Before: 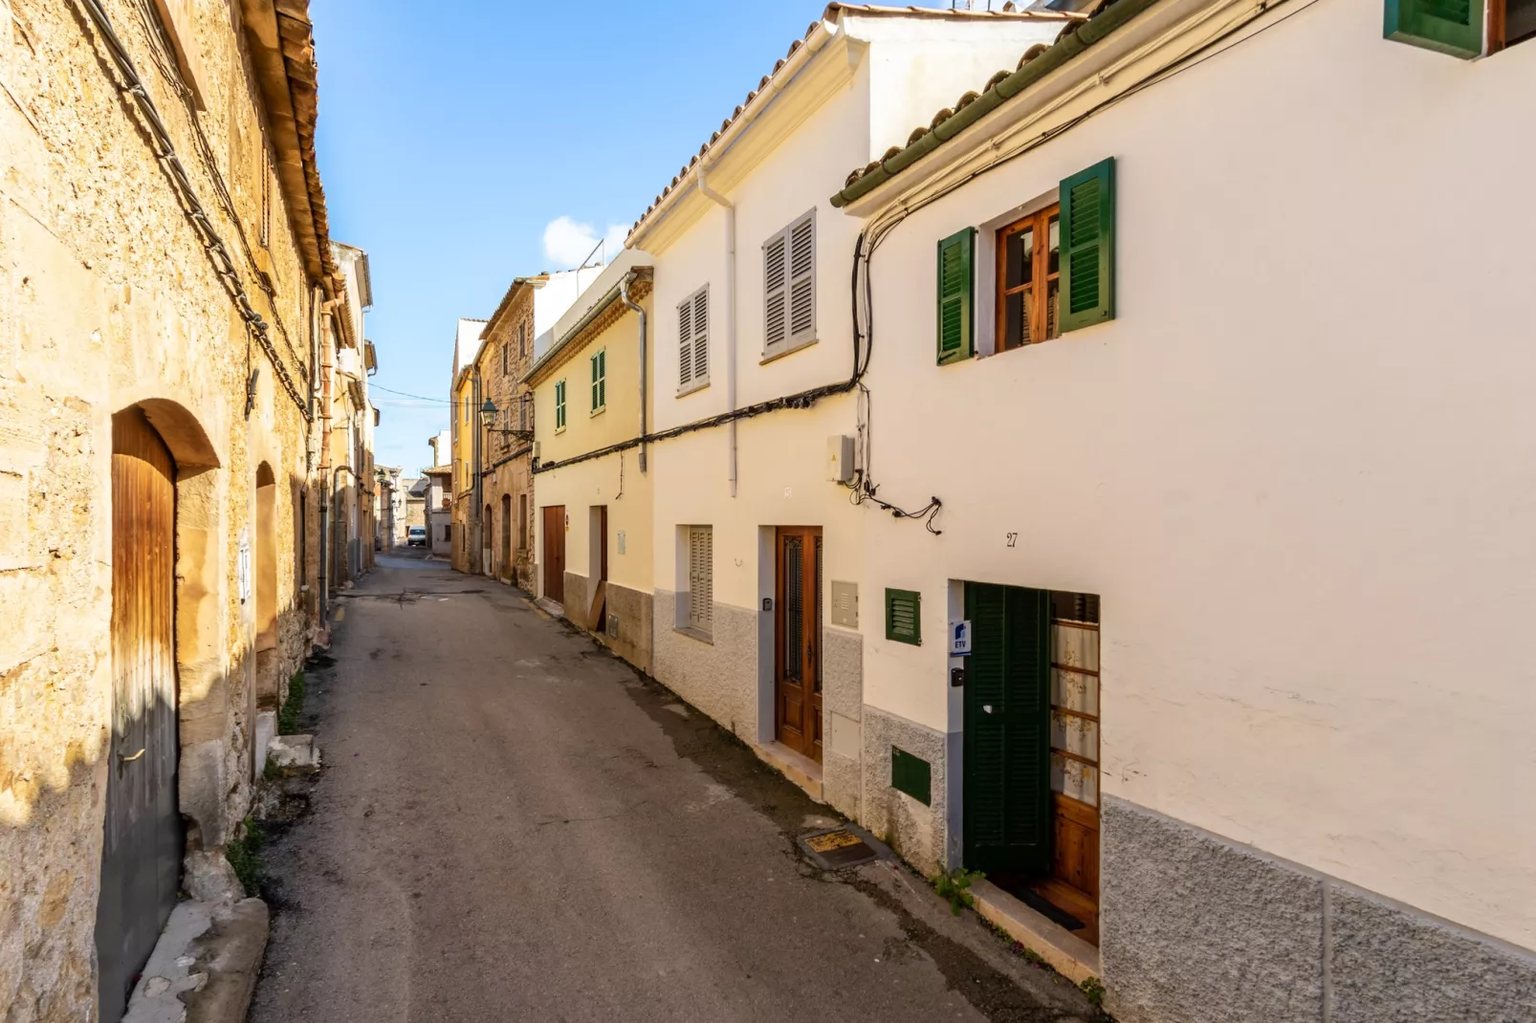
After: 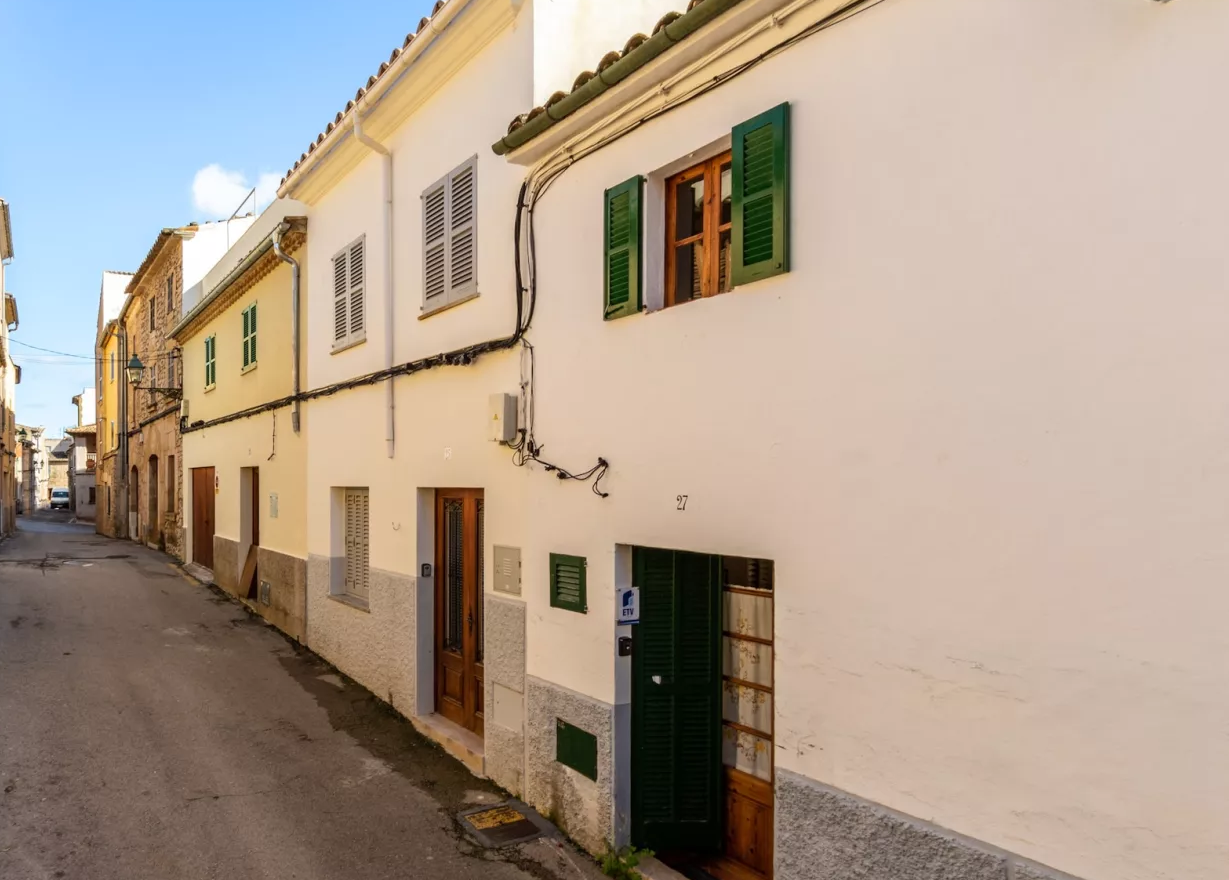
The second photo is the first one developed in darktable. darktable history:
crop: left 23.427%, top 5.844%, bottom 11.836%
